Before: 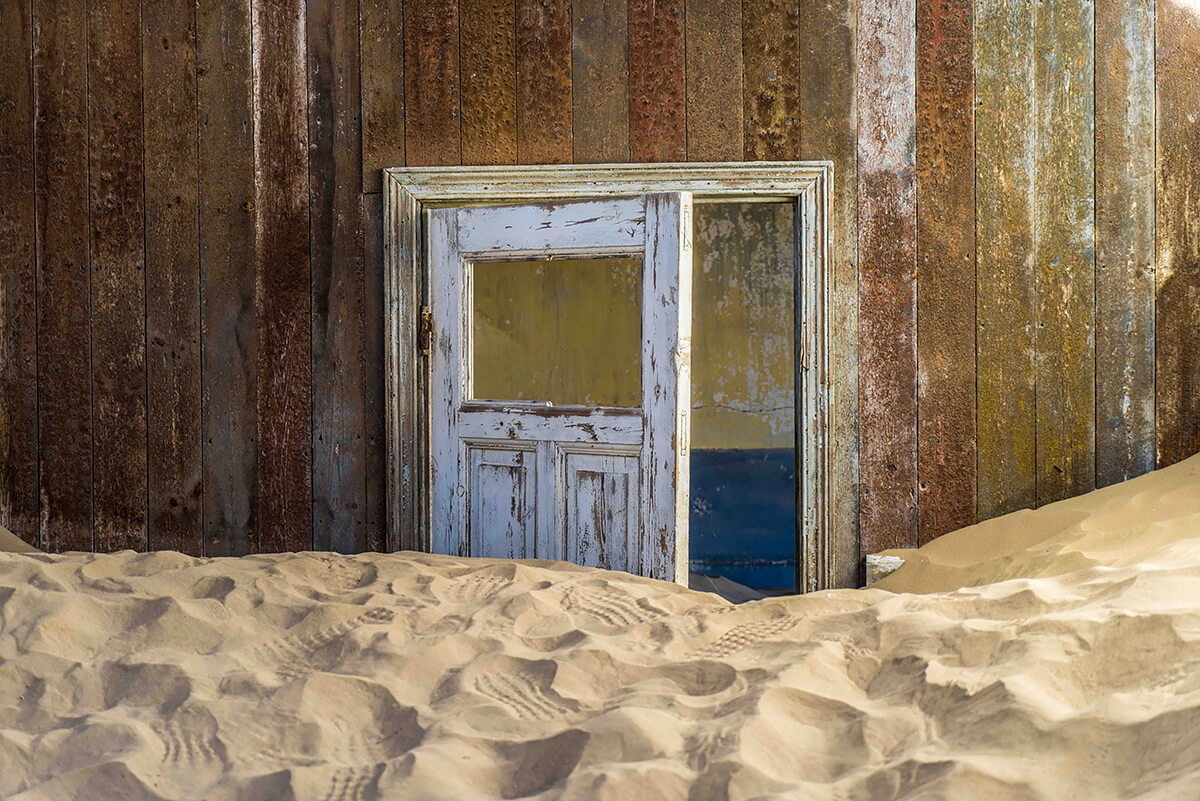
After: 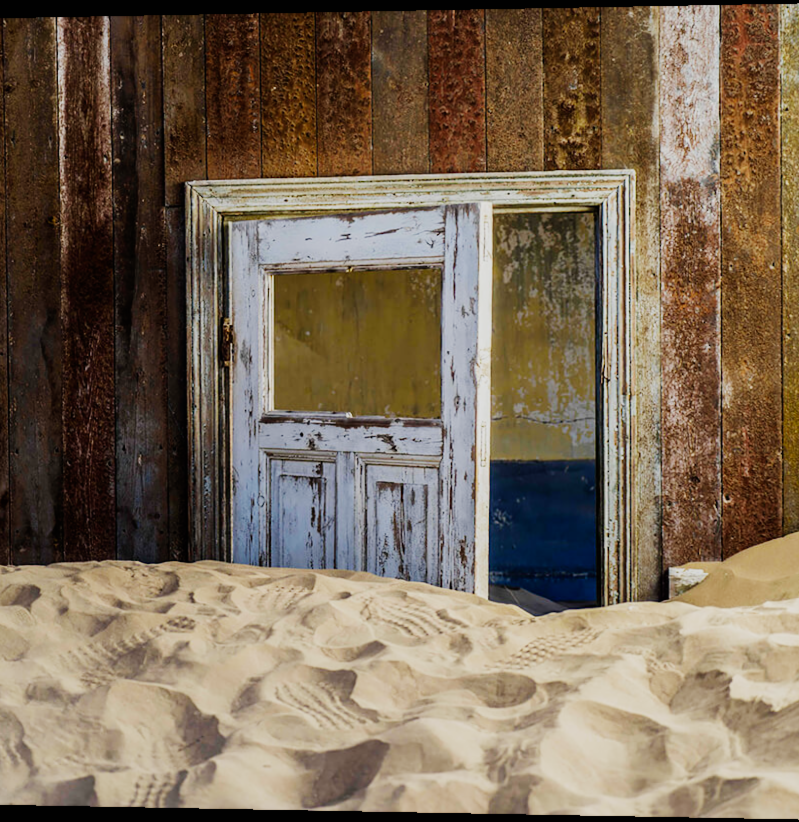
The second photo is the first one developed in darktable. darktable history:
crop: left 15.419%, right 17.914%
rotate and perspective: lens shift (horizontal) -0.055, automatic cropping off
sigmoid: contrast 1.7, skew -0.2, preserve hue 0%, red attenuation 0.1, red rotation 0.035, green attenuation 0.1, green rotation -0.017, blue attenuation 0.15, blue rotation -0.052, base primaries Rec2020
lowpass: radius 0.5, unbound 0
